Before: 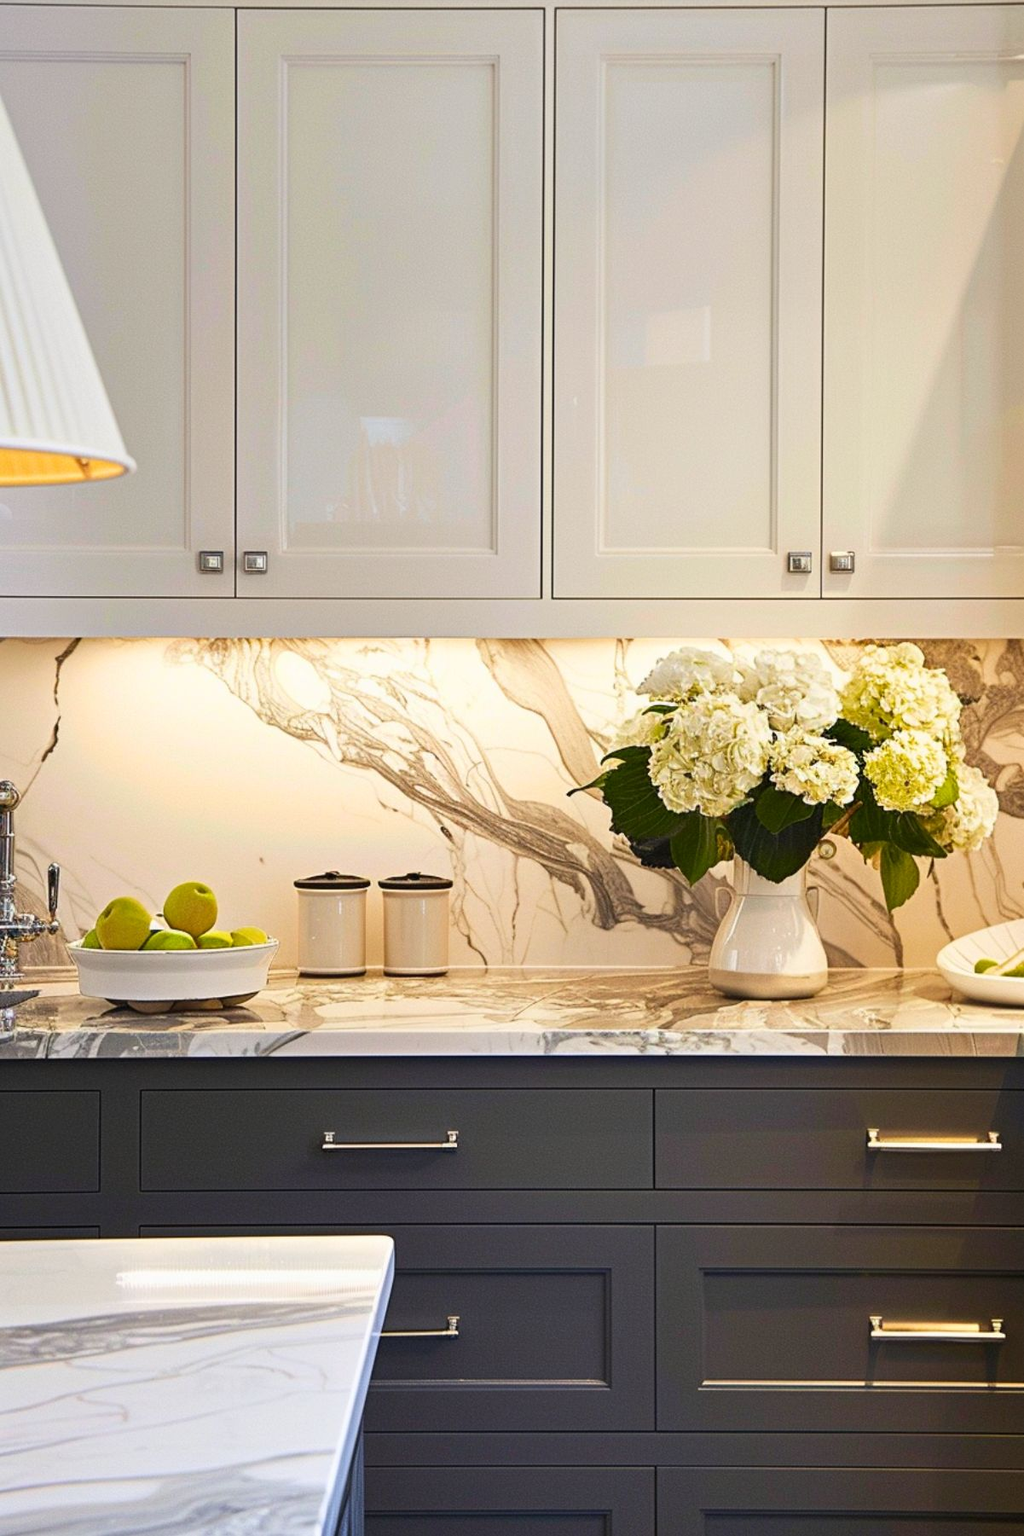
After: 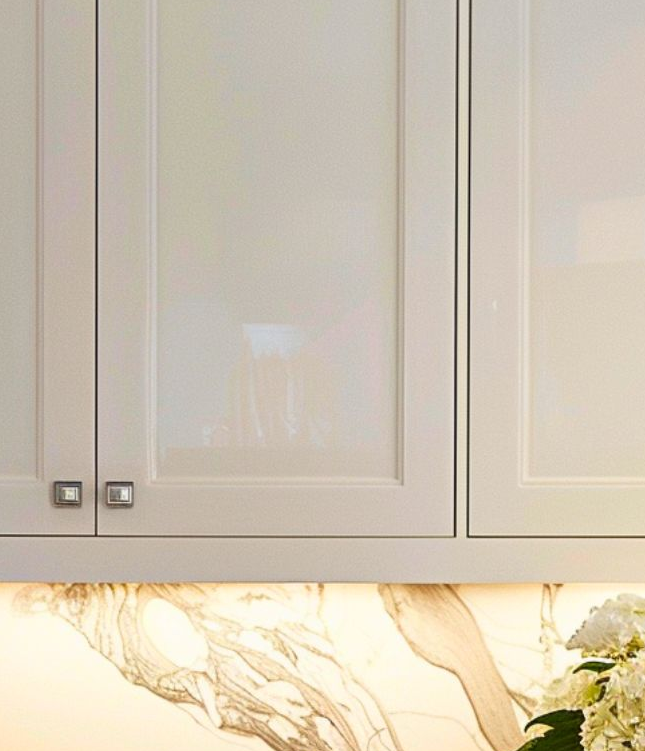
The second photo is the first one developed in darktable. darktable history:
crop: left 15.045%, top 9.169%, right 31.205%, bottom 49.114%
